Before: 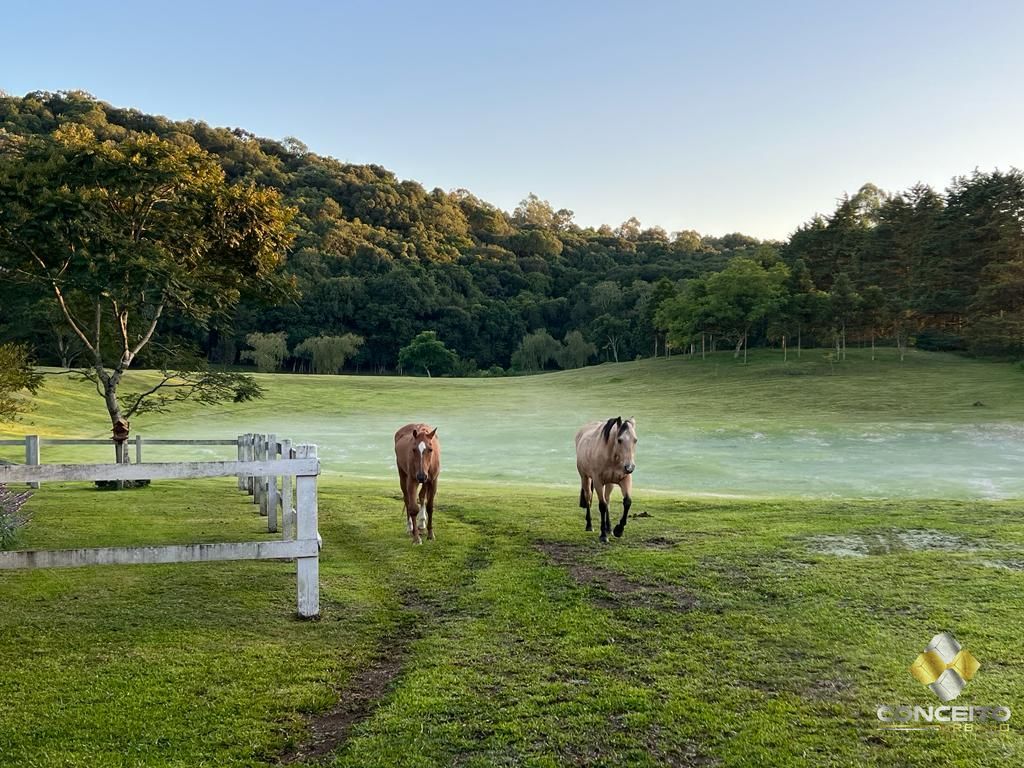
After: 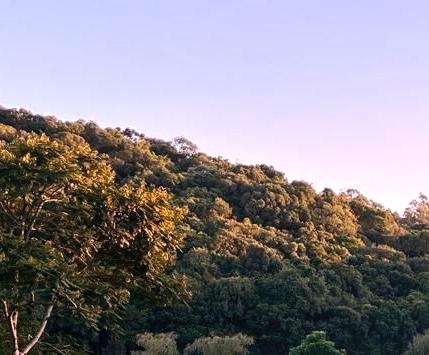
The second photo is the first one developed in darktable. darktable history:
crop and rotate: left 10.817%, top 0.062%, right 47.194%, bottom 53.626%
white balance: red 1.188, blue 1.11
tone equalizer: -8 EV -0.417 EV, -7 EV -0.389 EV, -6 EV -0.333 EV, -5 EV -0.222 EV, -3 EV 0.222 EV, -2 EV 0.333 EV, -1 EV 0.389 EV, +0 EV 0.417 EV, edges refinement/feathering 500, mask exposure compensation -1.57 EV, preserve details no
local contrast: detail 110%
